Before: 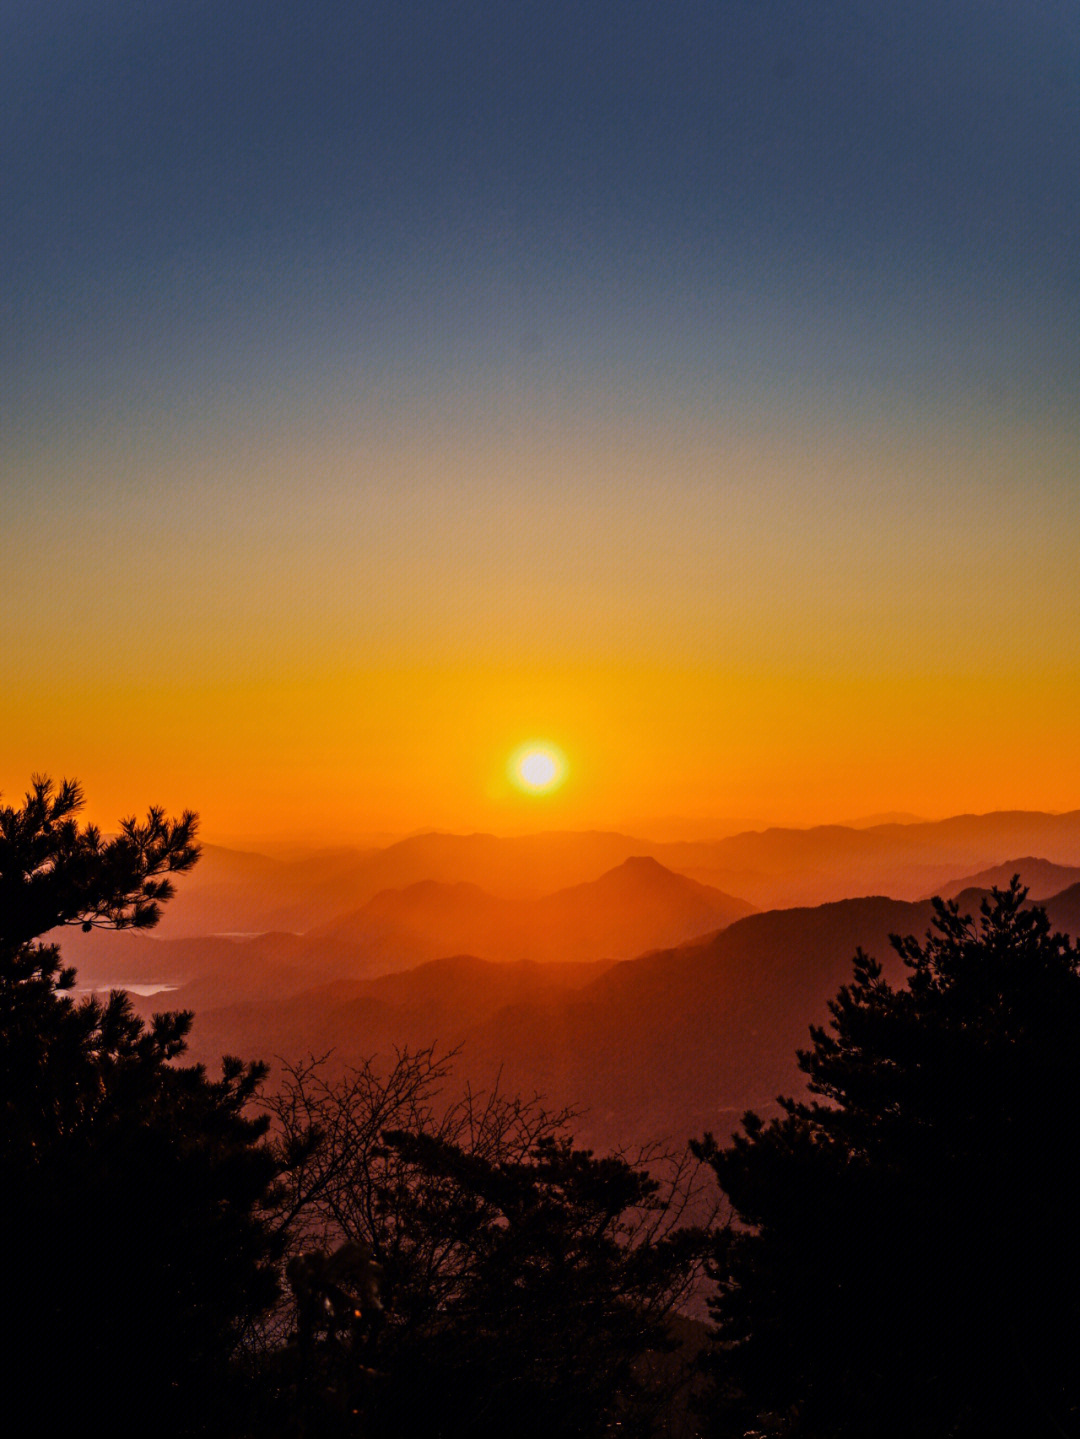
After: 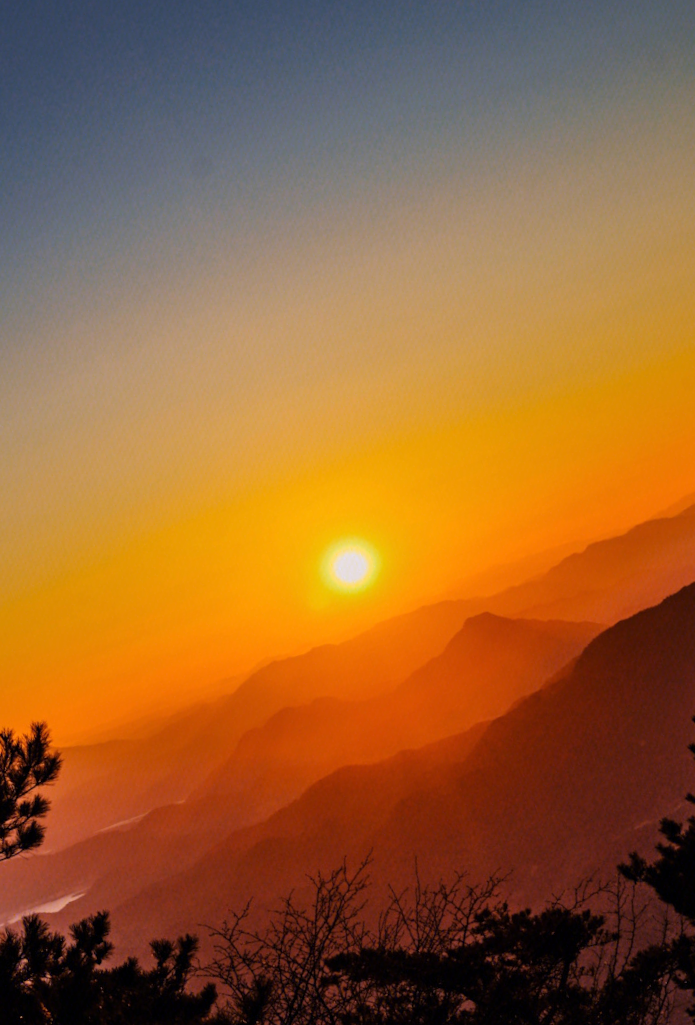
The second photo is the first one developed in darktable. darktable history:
crop and rotate: angle 19.5°, left 6.962%, right 3.739%, bottom 1.125%
